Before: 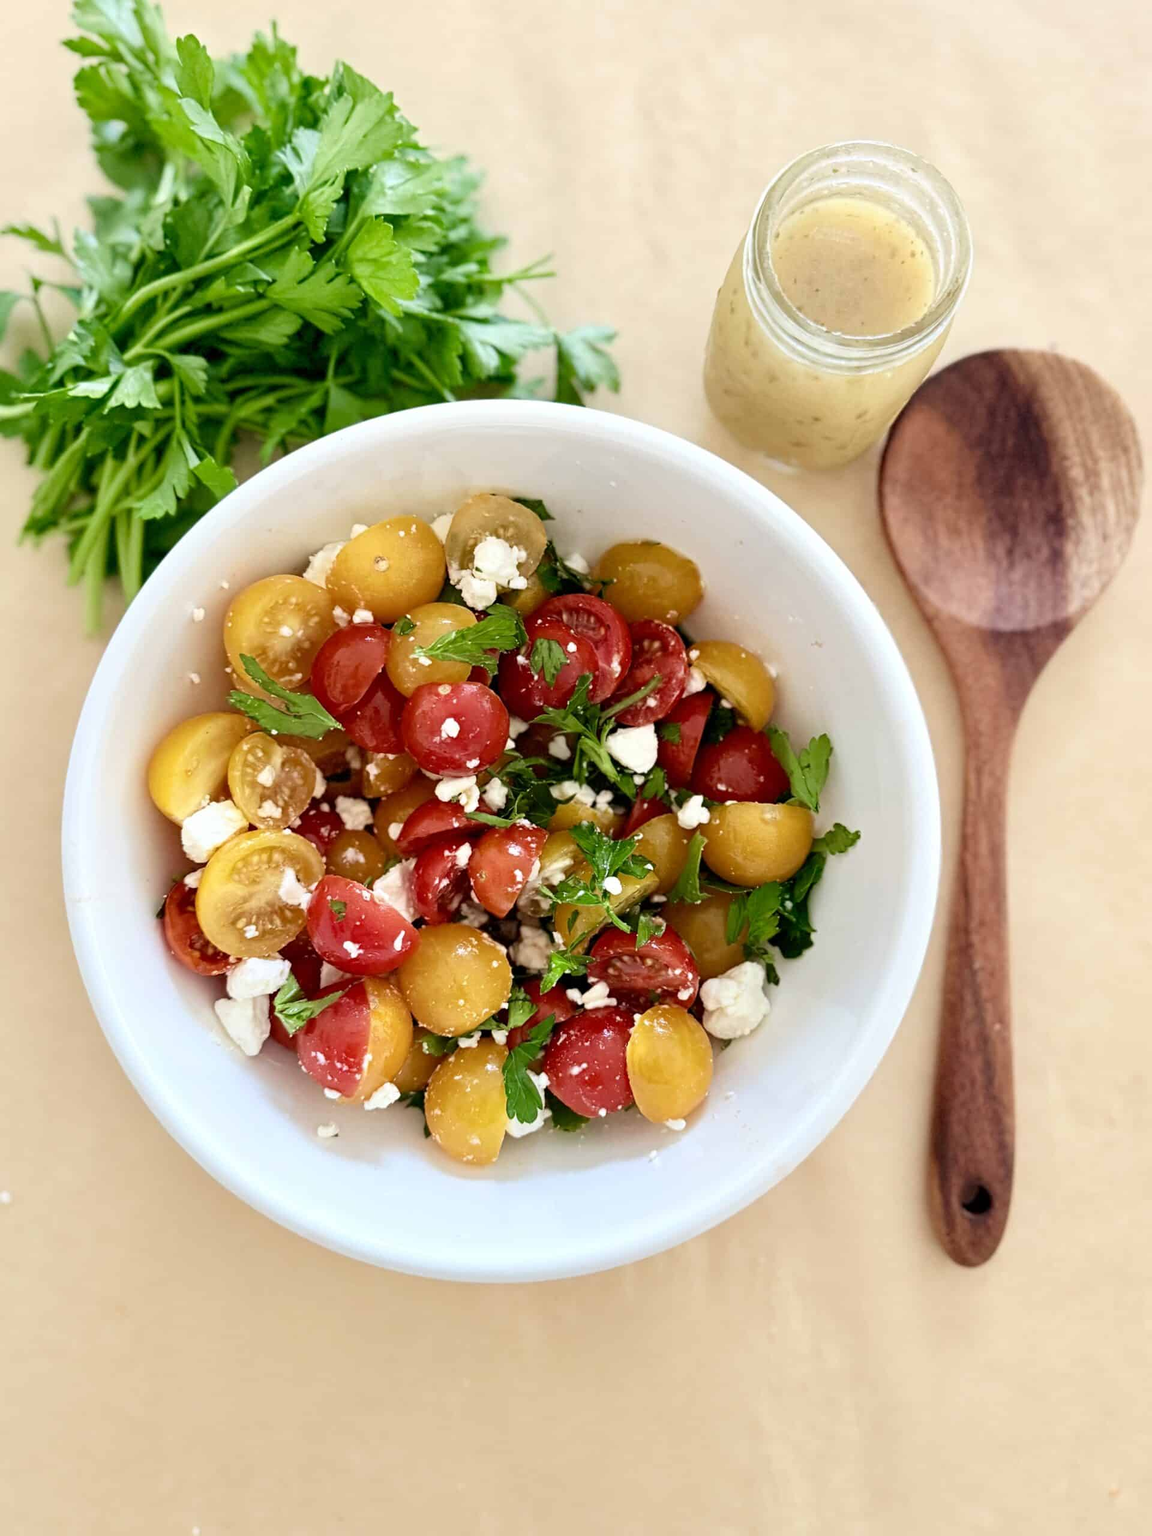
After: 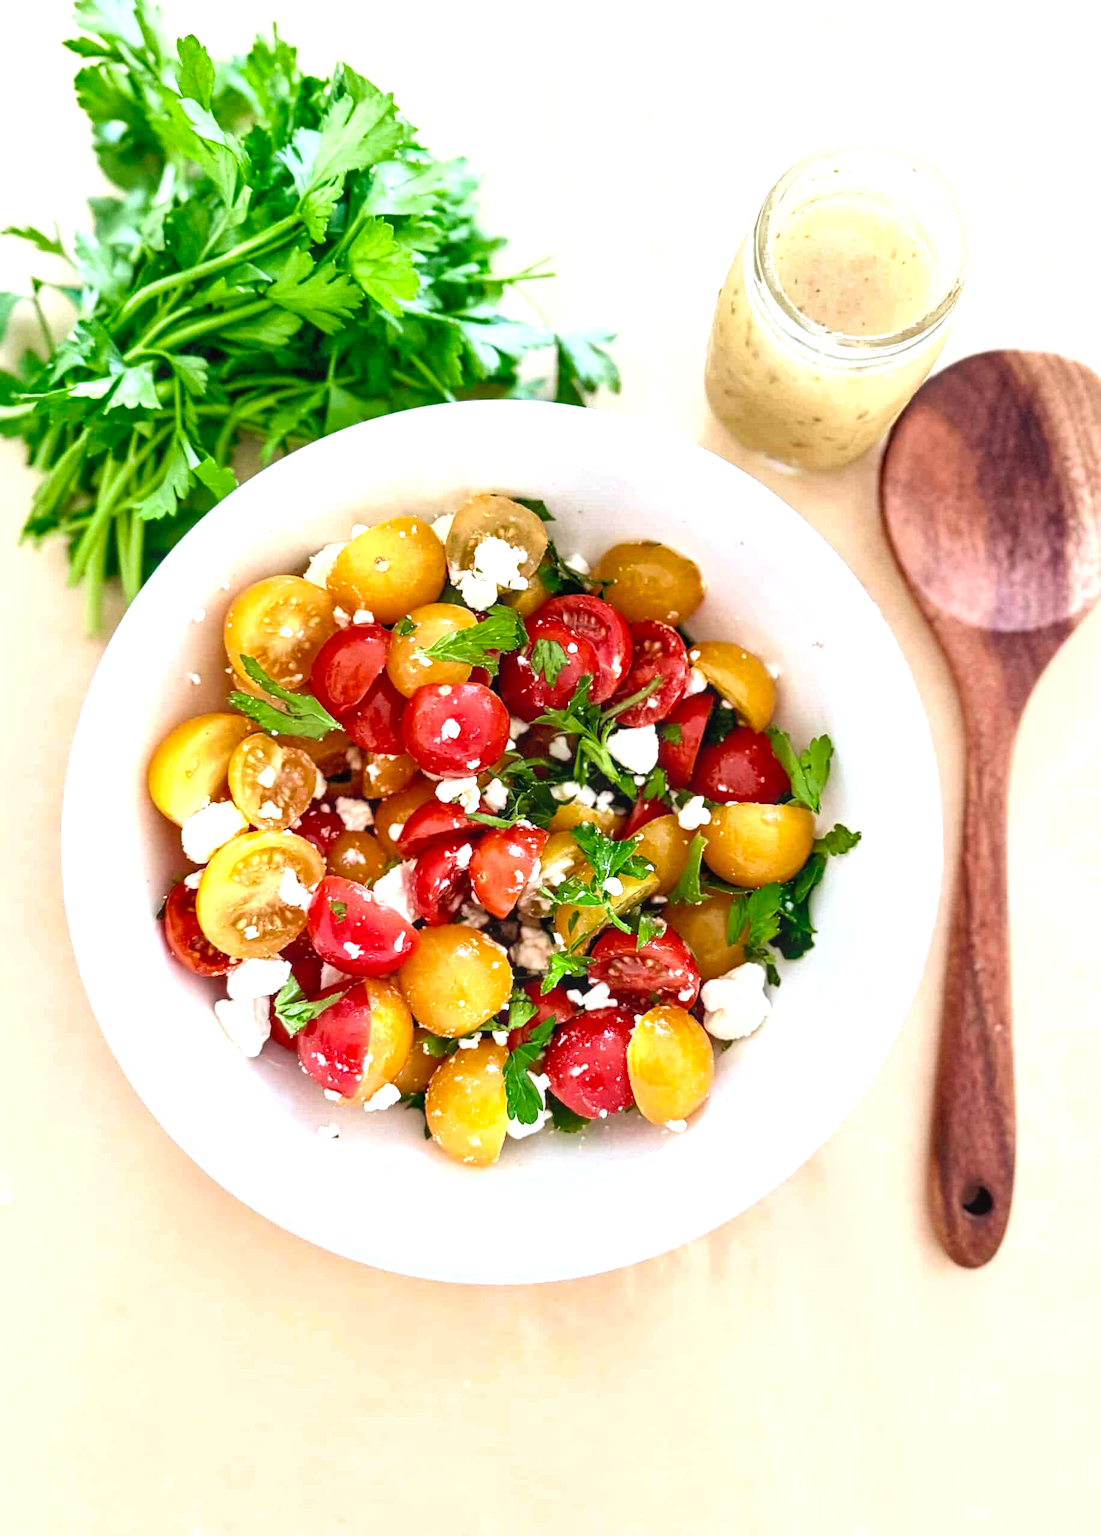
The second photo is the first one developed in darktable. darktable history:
crop: right 4.412%, bottom 0.04%
exposure: exposure 0.784 EV, compensate highlight preservation false
shadows and highlights: shadows 29.75, highlights -30.34, low approximation 0.01, soften with gaussian
local contrast: detail 118%
color calibration: illuminant as shot in camera, x 0.358, y 0.373, temperature 4628.91 K
